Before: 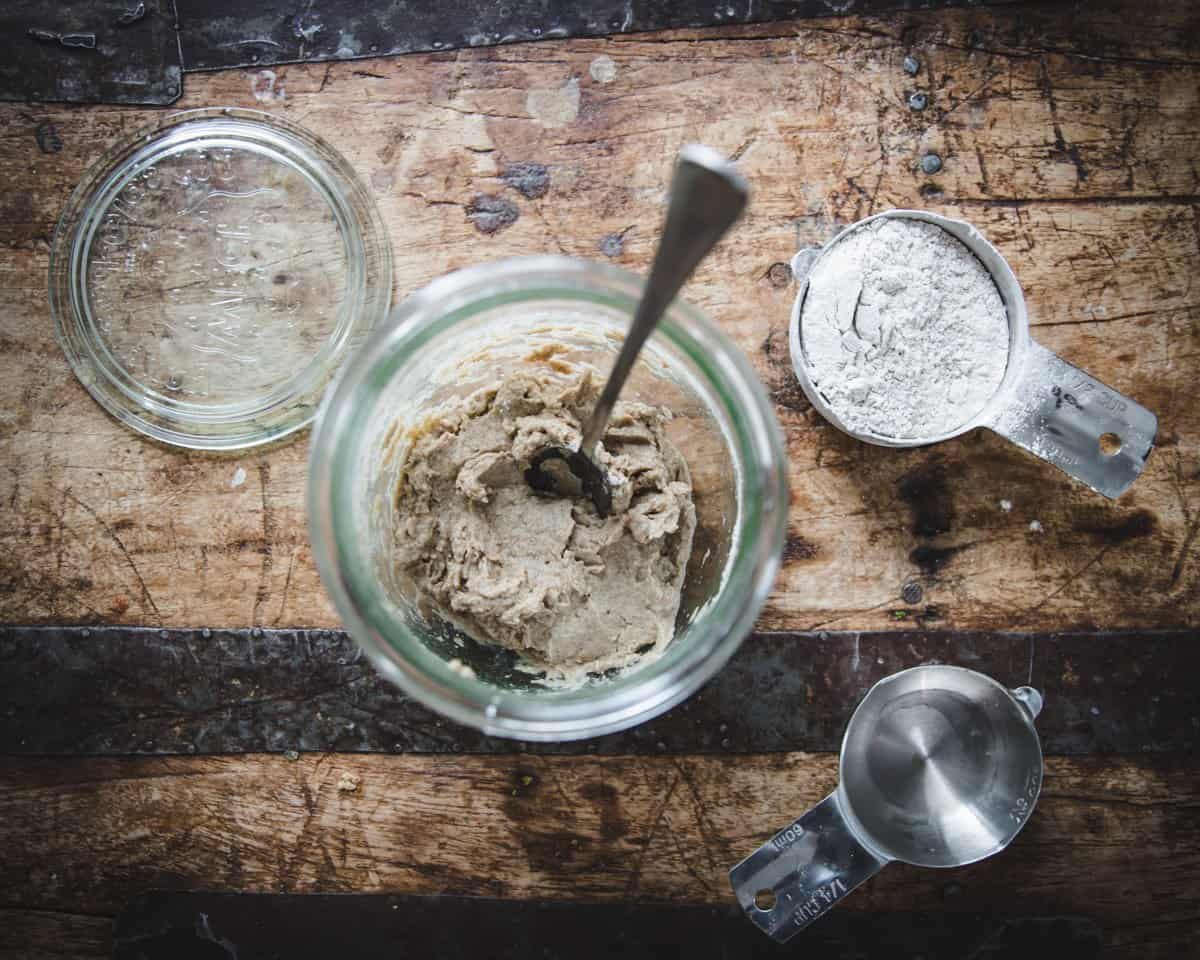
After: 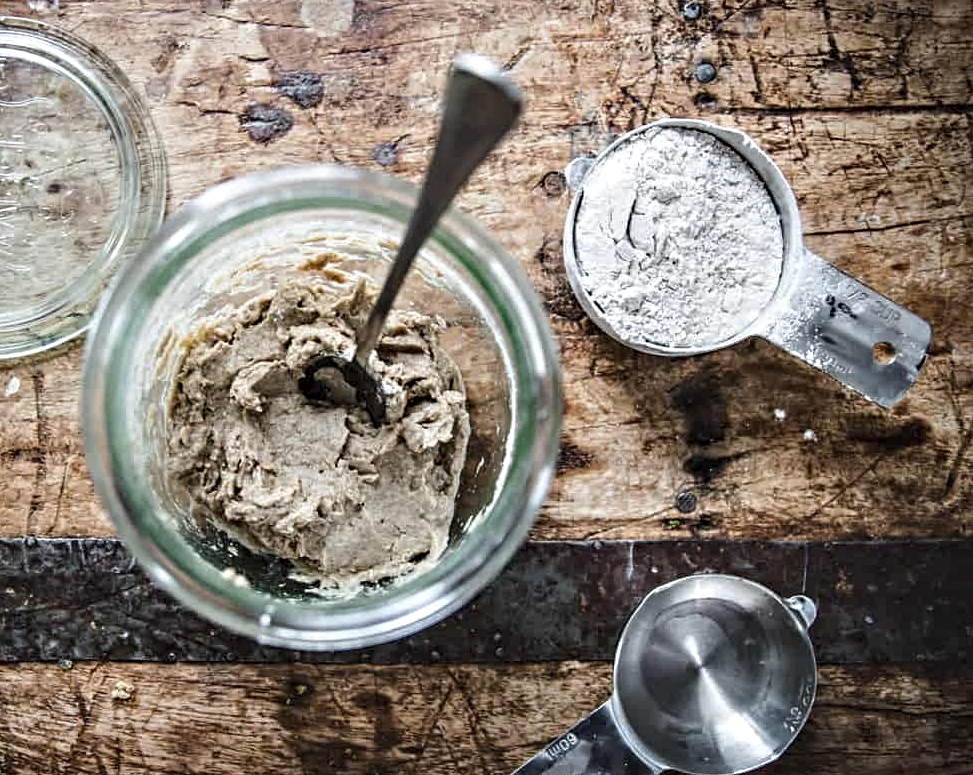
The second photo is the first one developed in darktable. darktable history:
contrast equalizer: y [[0.5, 0.542, 0.583, 0.625, 0.667, 0.708], [0.5 ×6], [0.5 ×6], [0 ×6], [0 ×6]]
crop: left 18.871%, top 9.527%, right 0%, bottom 9.653%
